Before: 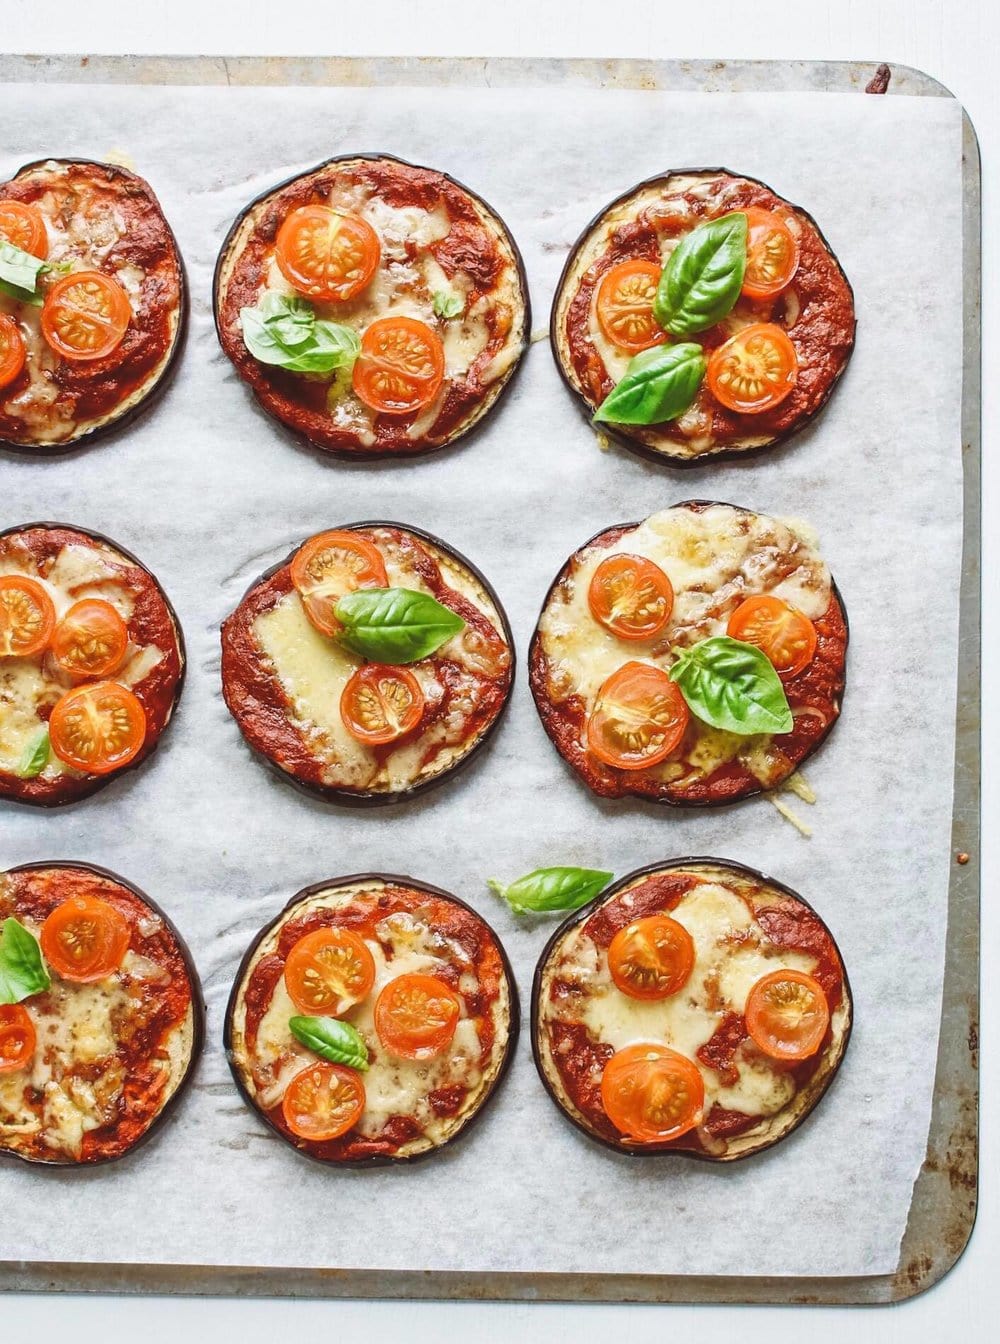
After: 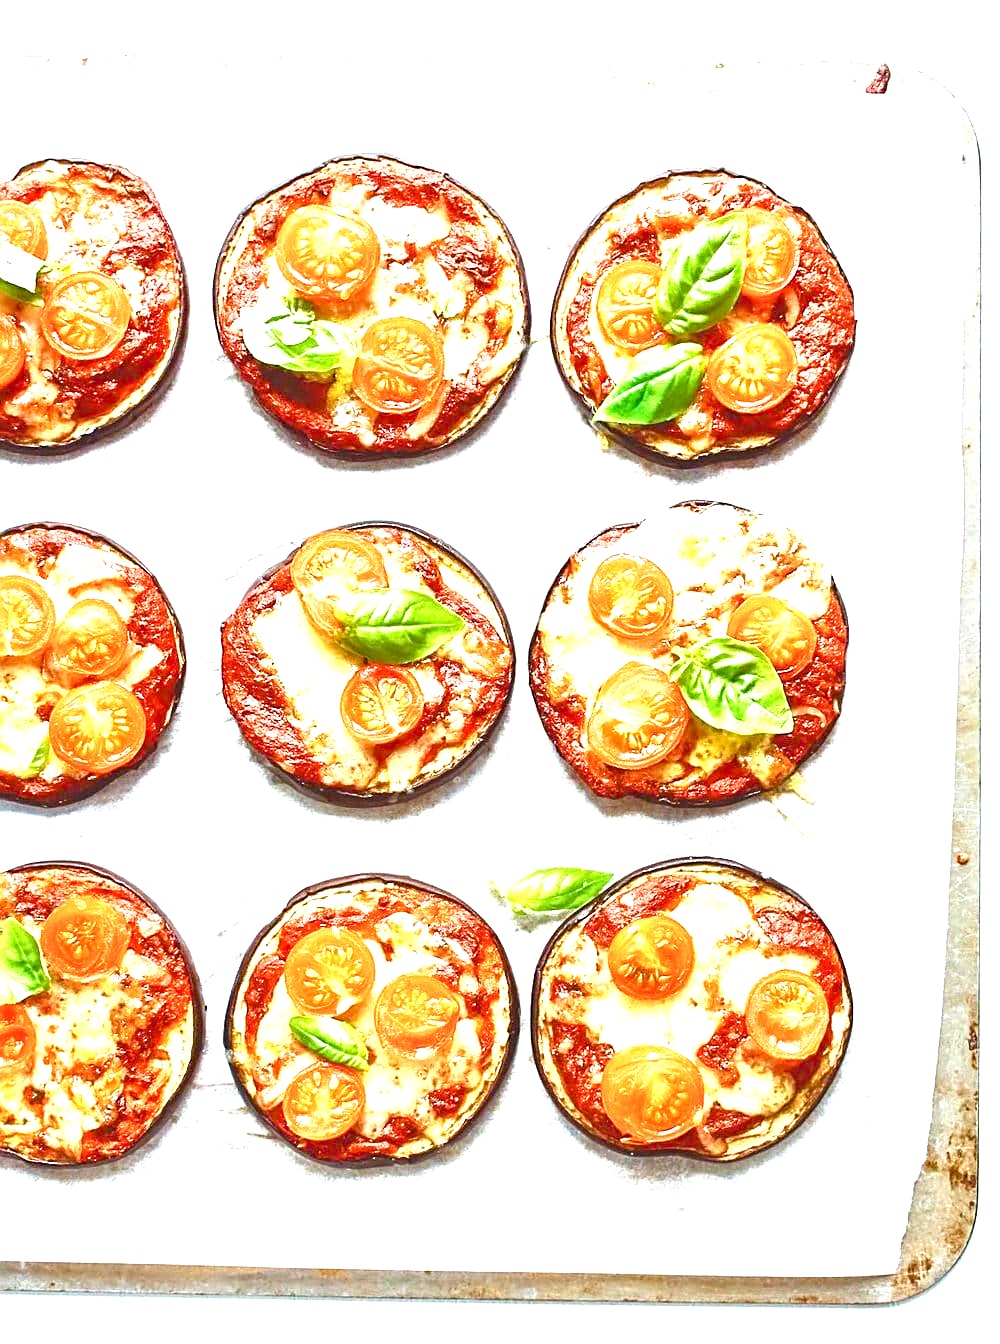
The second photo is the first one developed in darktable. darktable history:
color balance rgb: perceptual saturation grading › global saturation 20%, perceptual saturation grading › highlights -25.872%, perceptual saturation grading › shadows 49.546%, global vibrance 20%
exposure: black level correction 0, exposure 1.672 EV, compensate highlight preservation false
sharpen: on, module defaults
